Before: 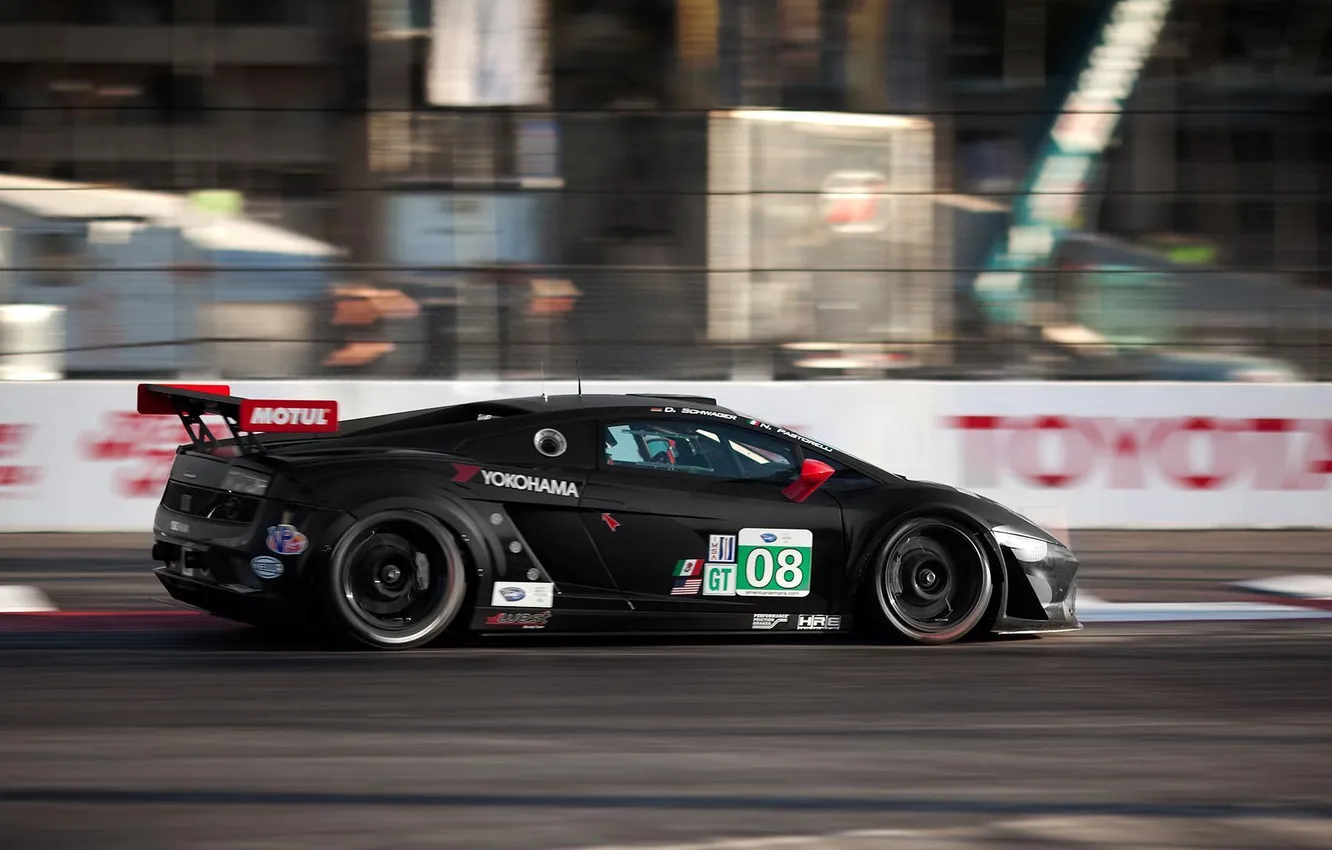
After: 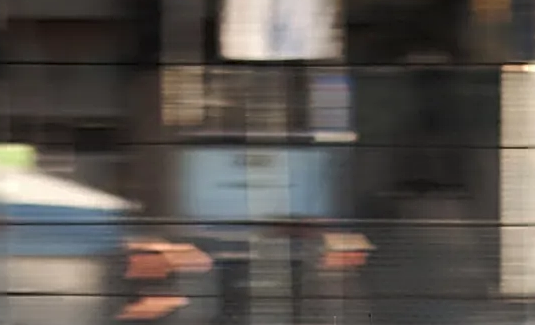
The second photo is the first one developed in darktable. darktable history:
contrast equalizer: octaves 7, y [[0.5, 0.486, 0.447, 0.446, 0.489, 0.5], [0.5 ×6], [0.5 ×6], [0 ×6], [0 ×6]], mix 0.284
shadows and highlights: shadows 20.82, highlights -82.31, soften with gaussian
sharpen: radius 2.565, amount 0.691
crop: left 15.587%, top 5.442%, right 44.186%, bottom 56.234%
